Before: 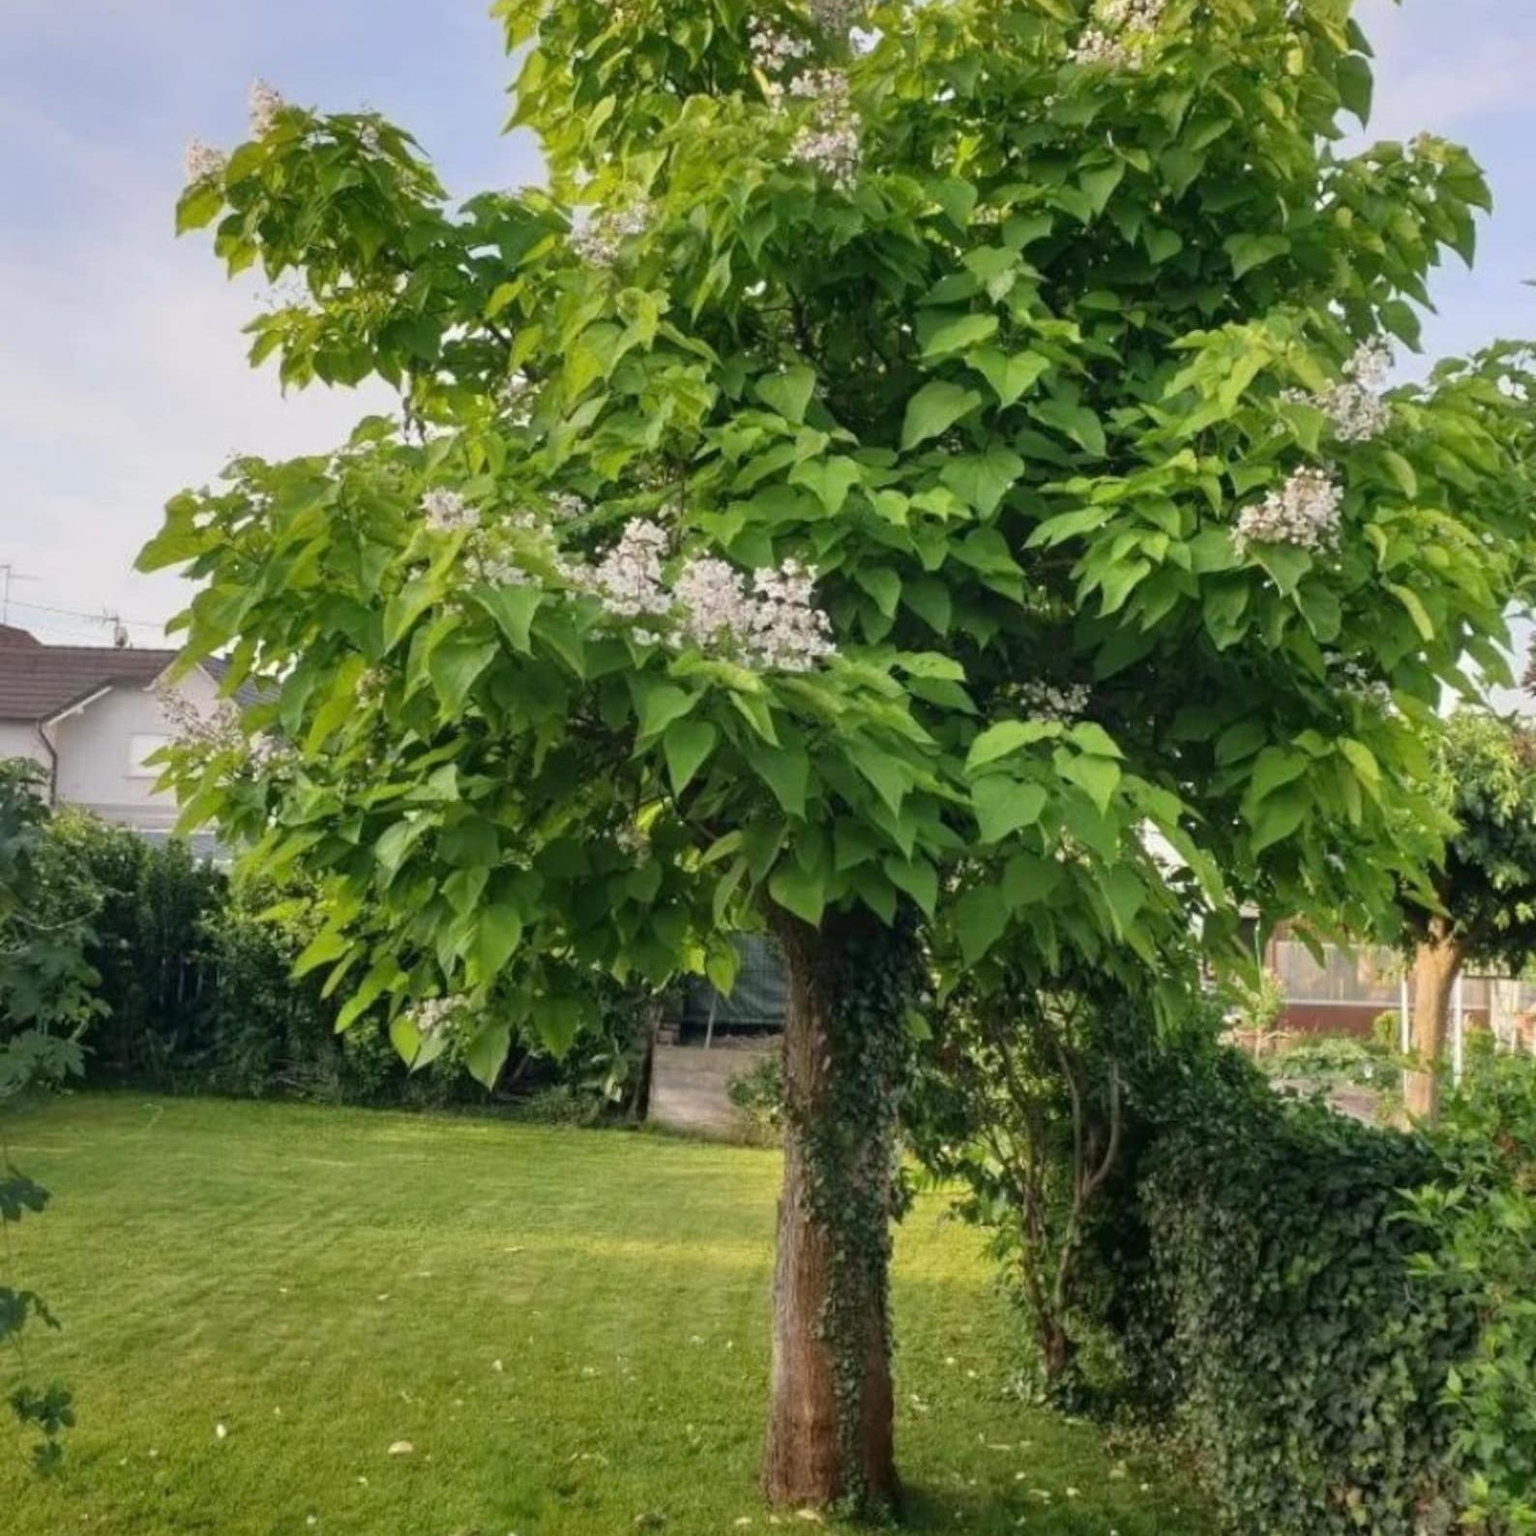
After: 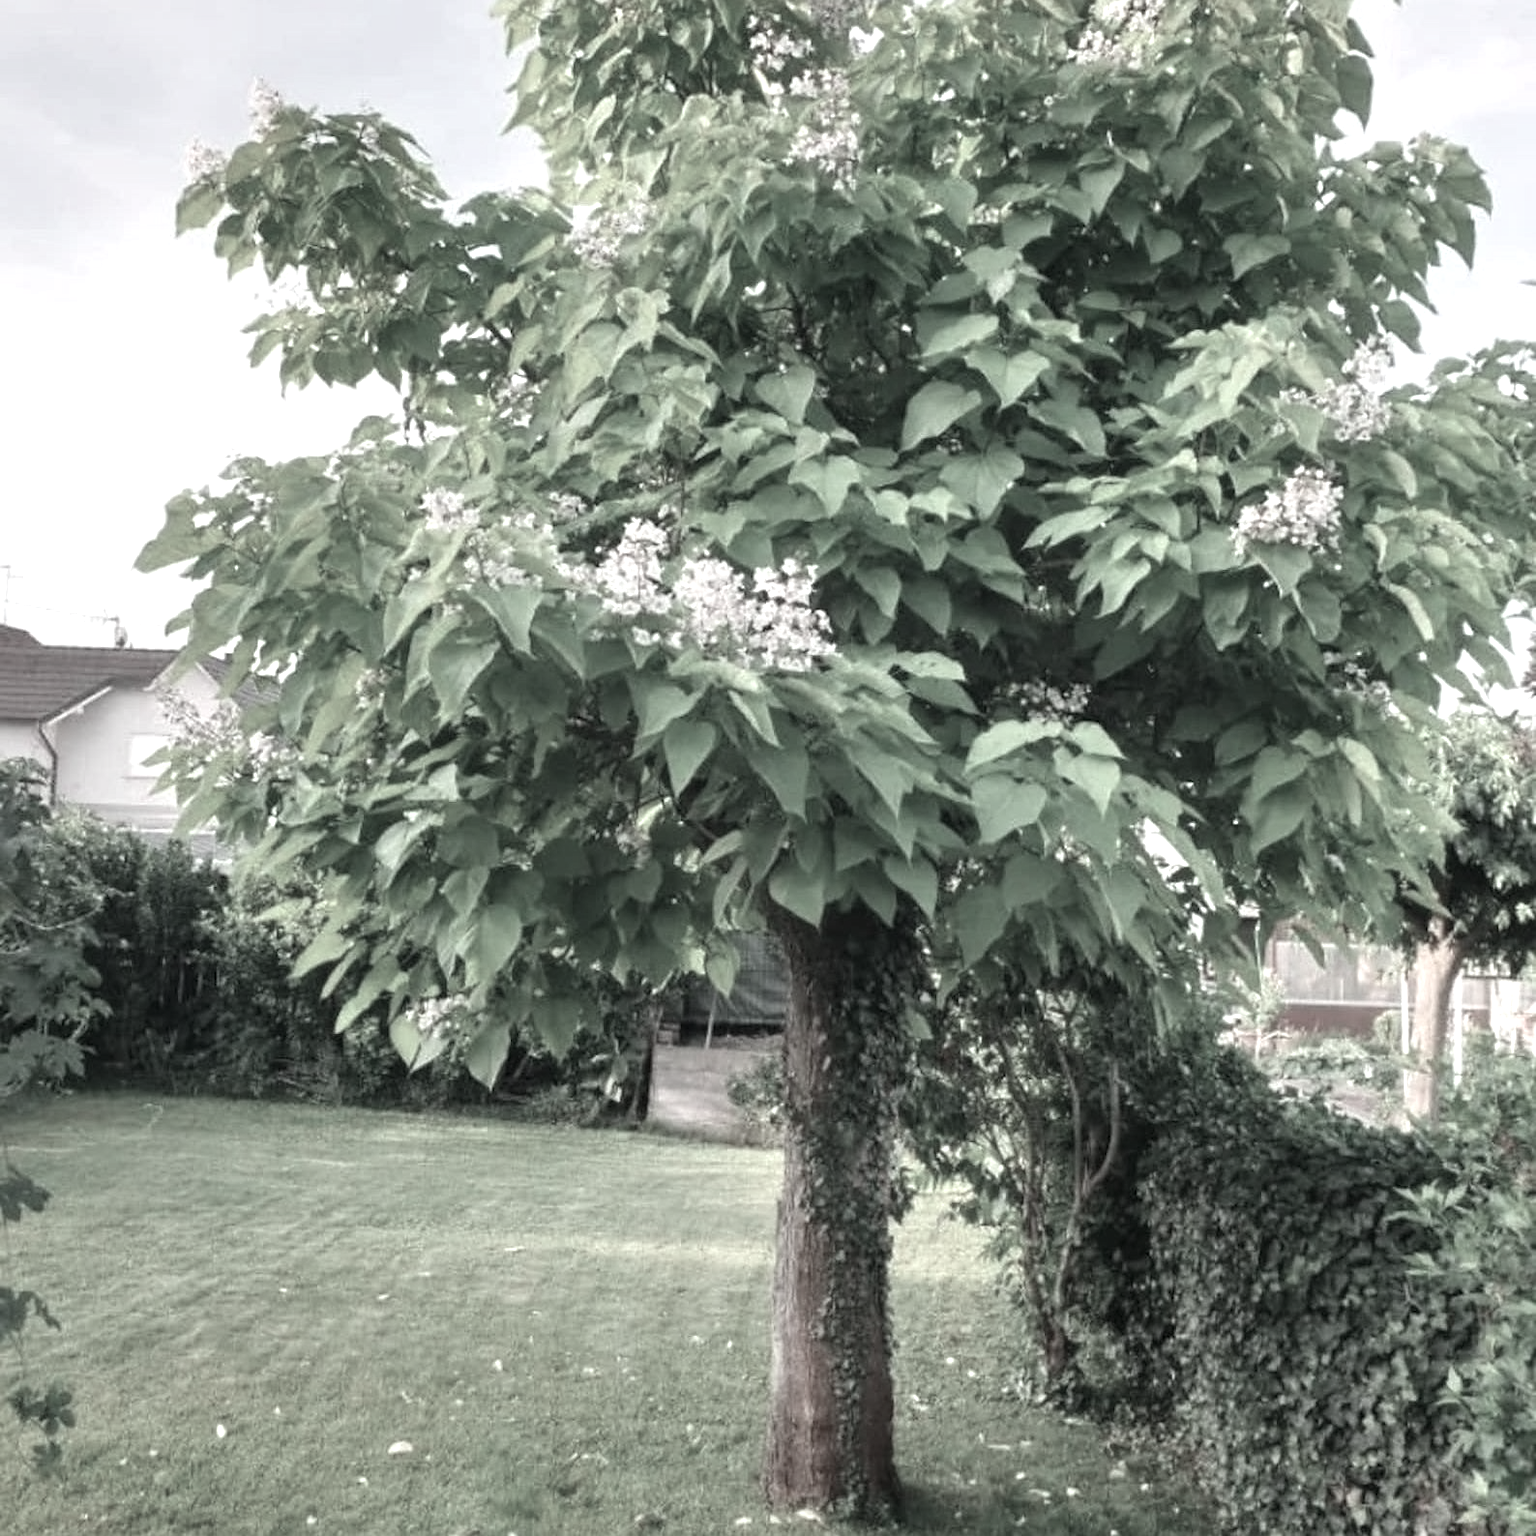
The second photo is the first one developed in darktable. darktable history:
color contrast: green-magenta contrast 0.3, blue-yellow contrast 0.15
sharpen: radius 1.458, amount 0.398, threshold 1.271
exposure: black level correction 0, exposure 0.7 EV, compensate exposure bias true, compensate highlight preservation false
